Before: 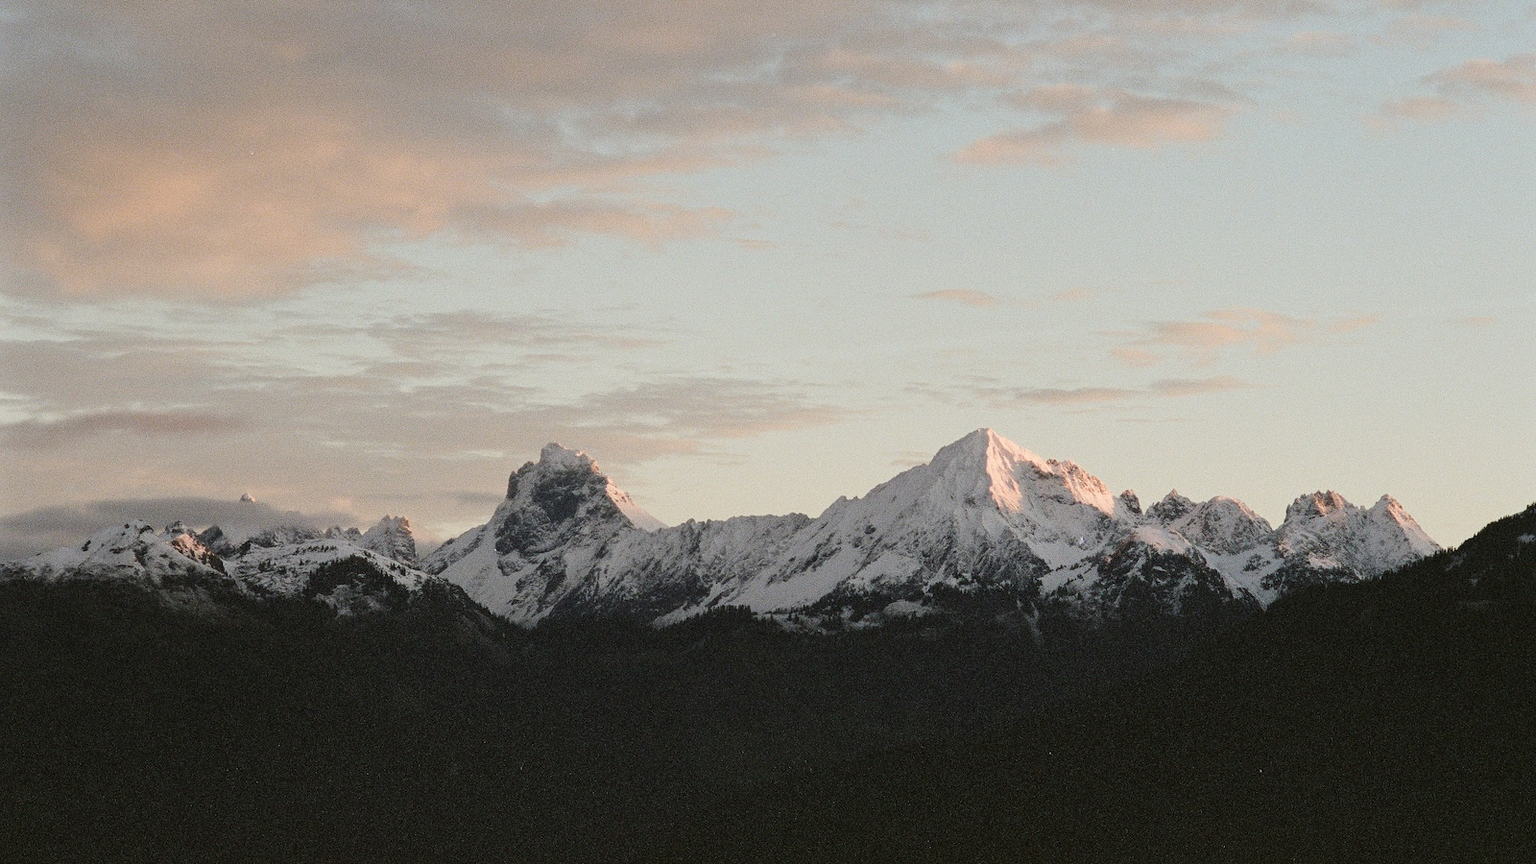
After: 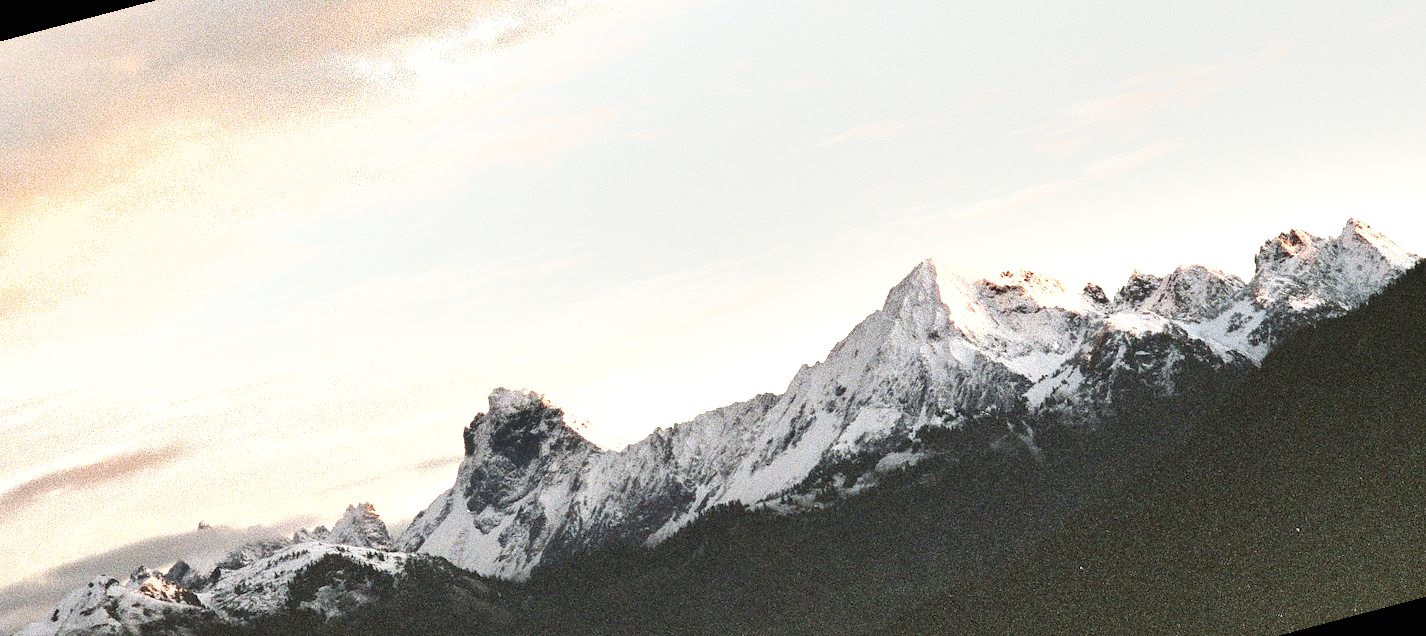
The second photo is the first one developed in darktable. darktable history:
rotate and perspective: rotation -14.8°, crop left 0.1, crop right 0.903, crop top 0.25, crop bottom 0.748
exposure: black level correction 0, exposure 1.4 EV, compensate highlight preservation false
shadows and highlights: soften with gaussian
local contrast: mode bilateral grid, contrast 15, coarseness 36, detail 105%, midtone range 0.2
